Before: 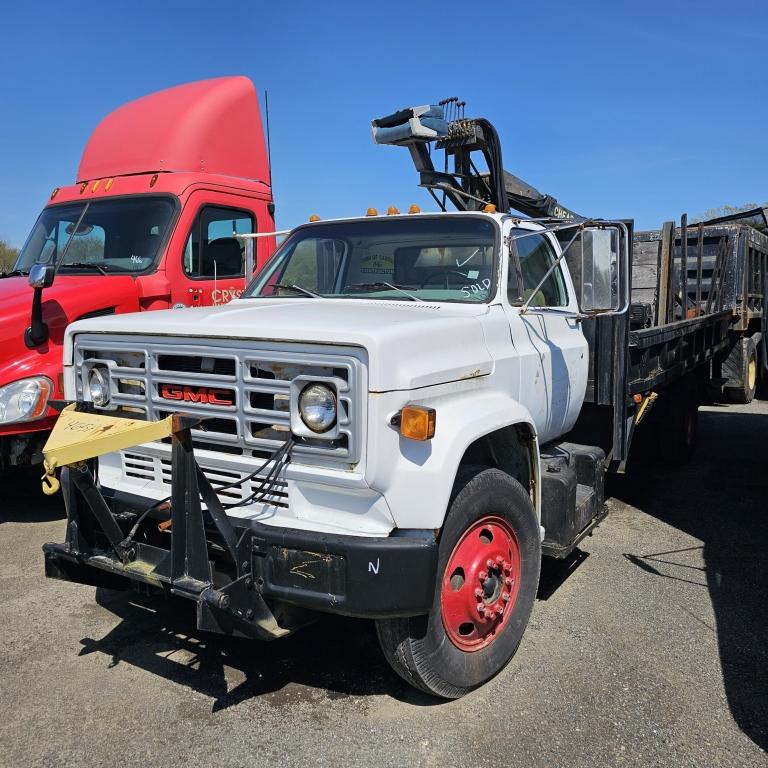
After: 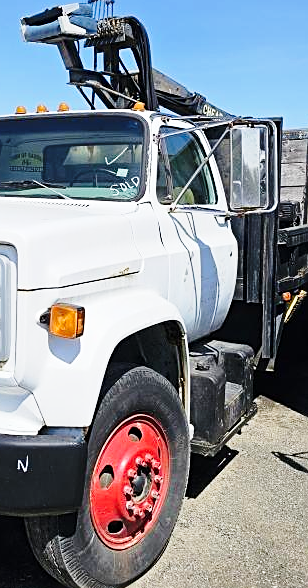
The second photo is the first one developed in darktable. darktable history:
sharpen: on, module defaults
base curve: curves: ch0 [(0, 0) (0.028, 0.03) (0.121, 0.232) (0.46, 0.748) (0.859, 0.968) (1, 1)], preserve colors none
crop: left 45.721%, top 13.393%, right 14.118%, bottom 10.01%
